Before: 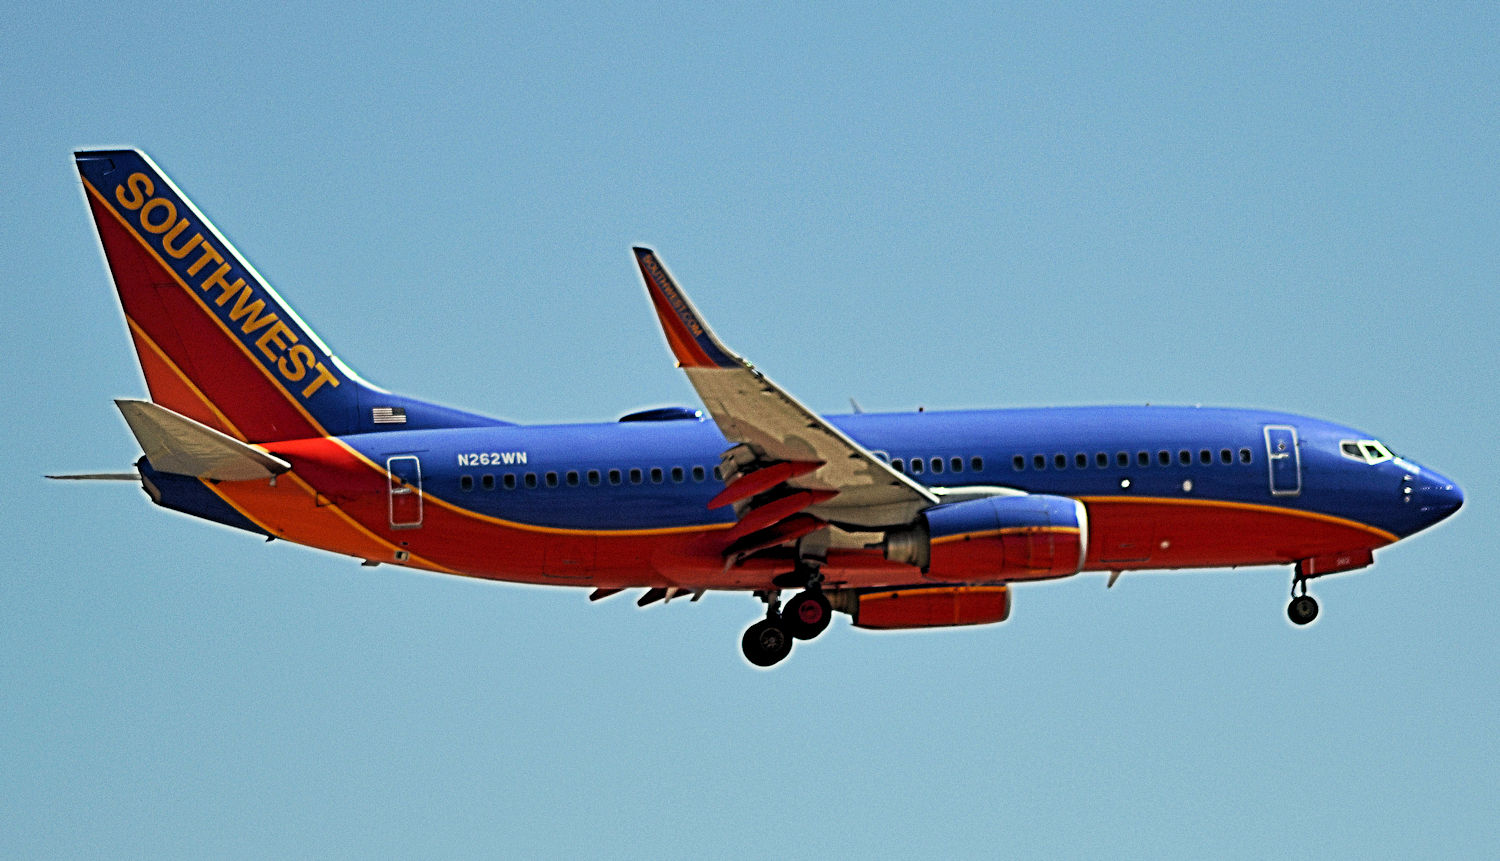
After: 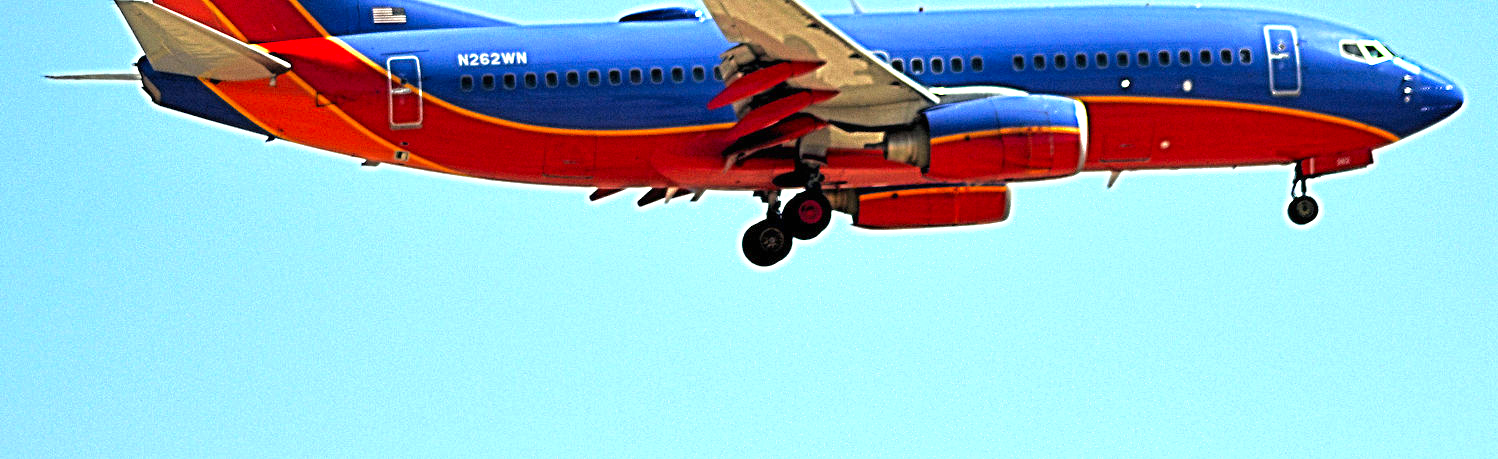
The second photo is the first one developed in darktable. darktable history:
shadows and highlights: shadows -20.17, white point adjustment -2.13, highlights -35.09
contrast brightness saturation: saturation 0.124
exposure: black level correction 0, exposure 1.099 EV, compensate highlight preservation false
crop and rotate: top 46.665%, right 0.11%
